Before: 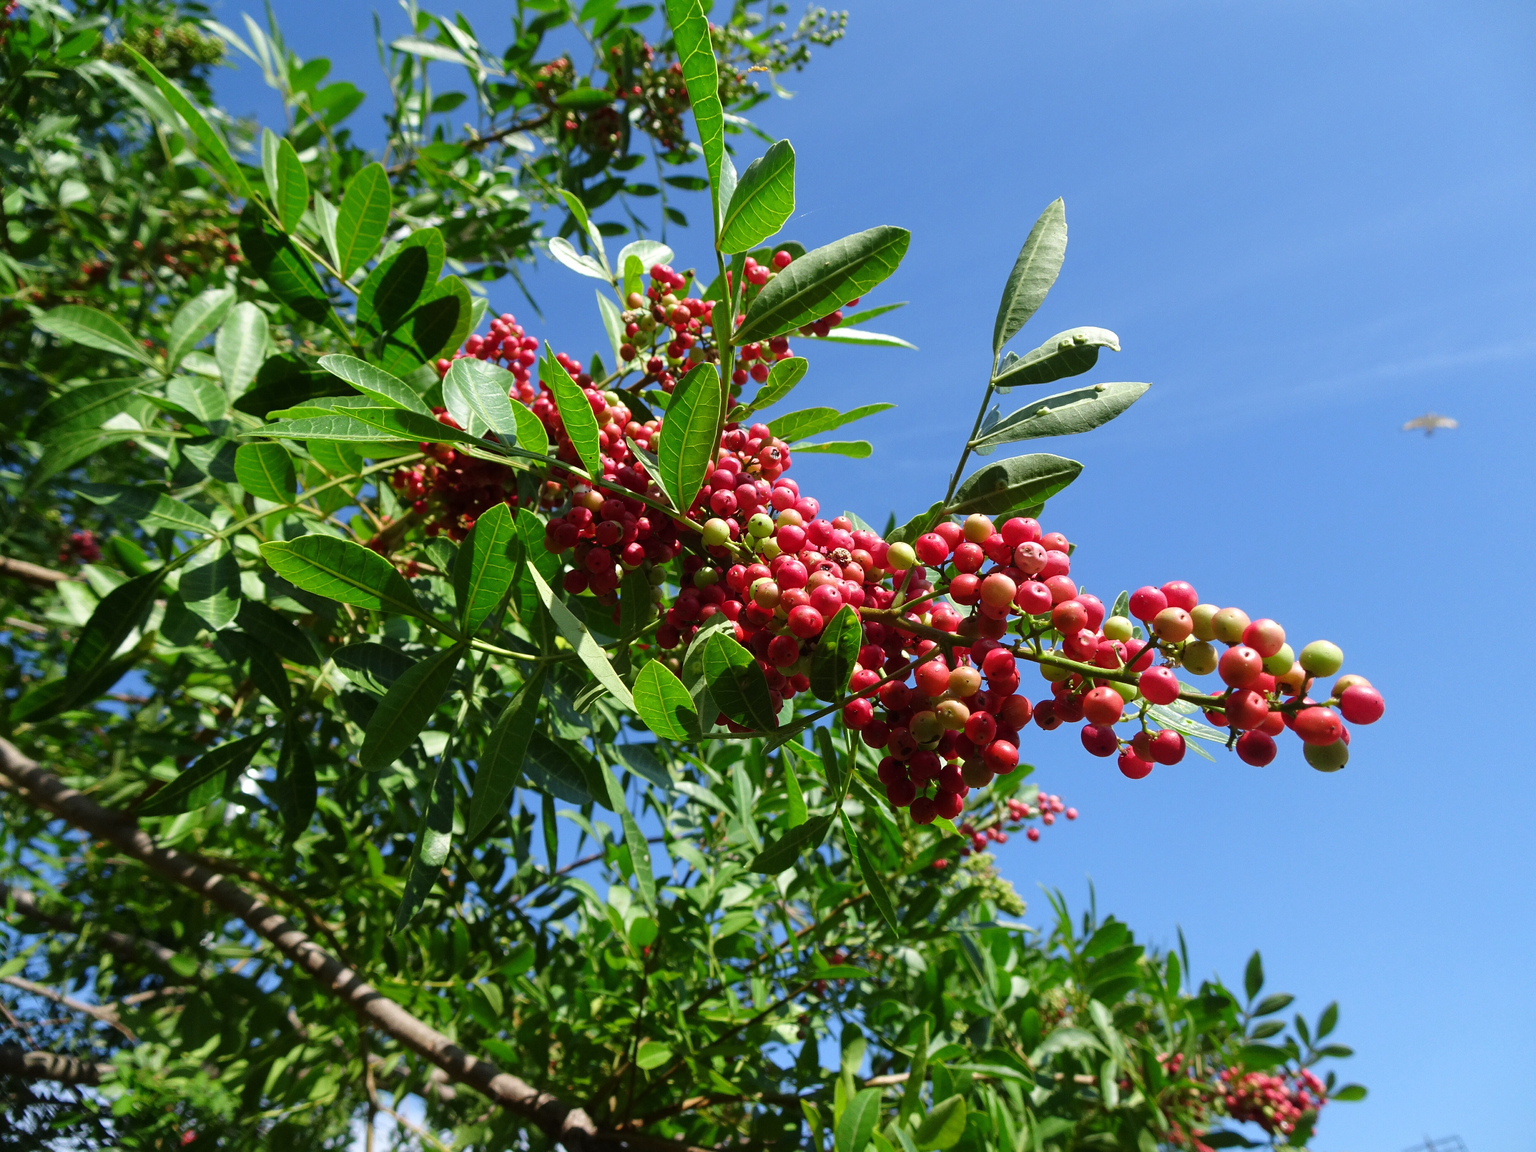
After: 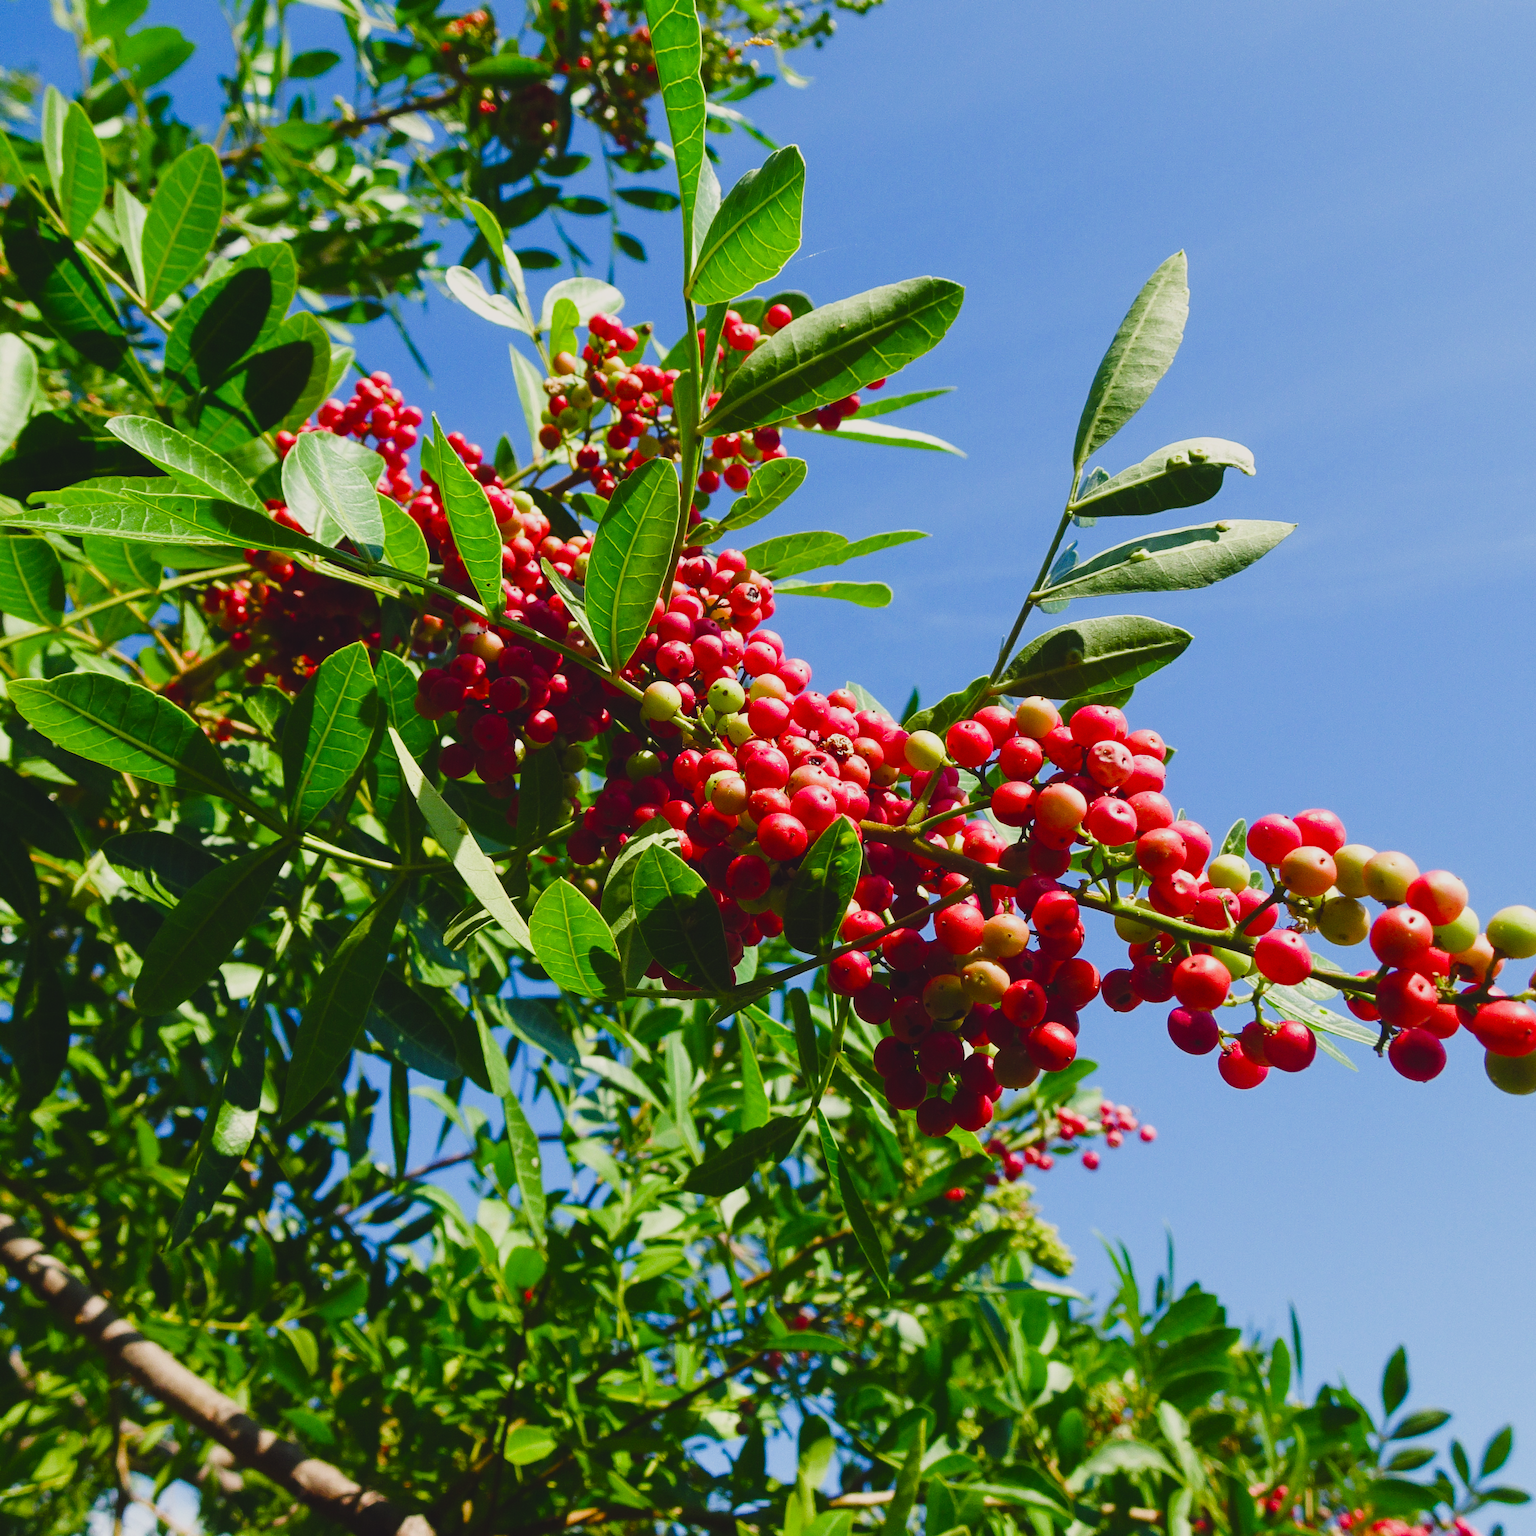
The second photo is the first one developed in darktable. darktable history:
crop and rotate: angle -3.27°, left 14.277%, top 0.028%, right 10.766%, bottom 0.028%
color balance rgb: shadows lift › chroma 3%, shadows lift › hue 280.8°, power › hue 330°, highlights gain › chroma 3%, highlights gain › hue 75.6°, global offset › luminance 2%, perceptual saturation grading › global saturation 20%, perceptual saturation grading › highlights -25%, perceptual saturation grading › shadows 50%, global vibrance 20.33%
sigmoid: contrast 1.54, target black 0
